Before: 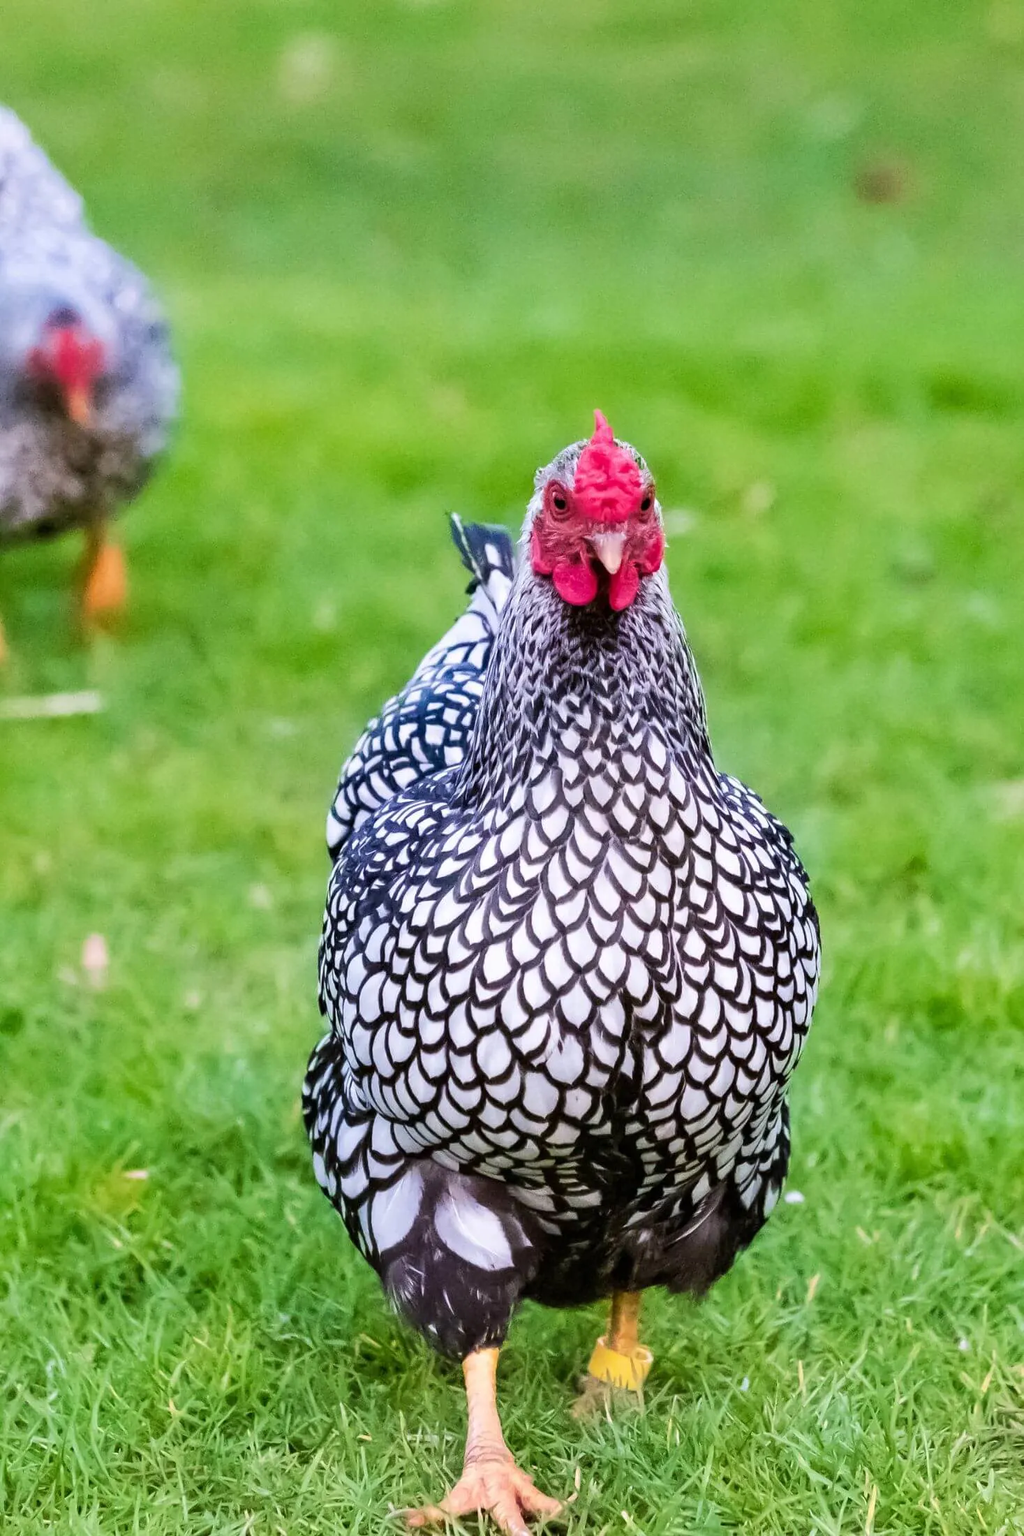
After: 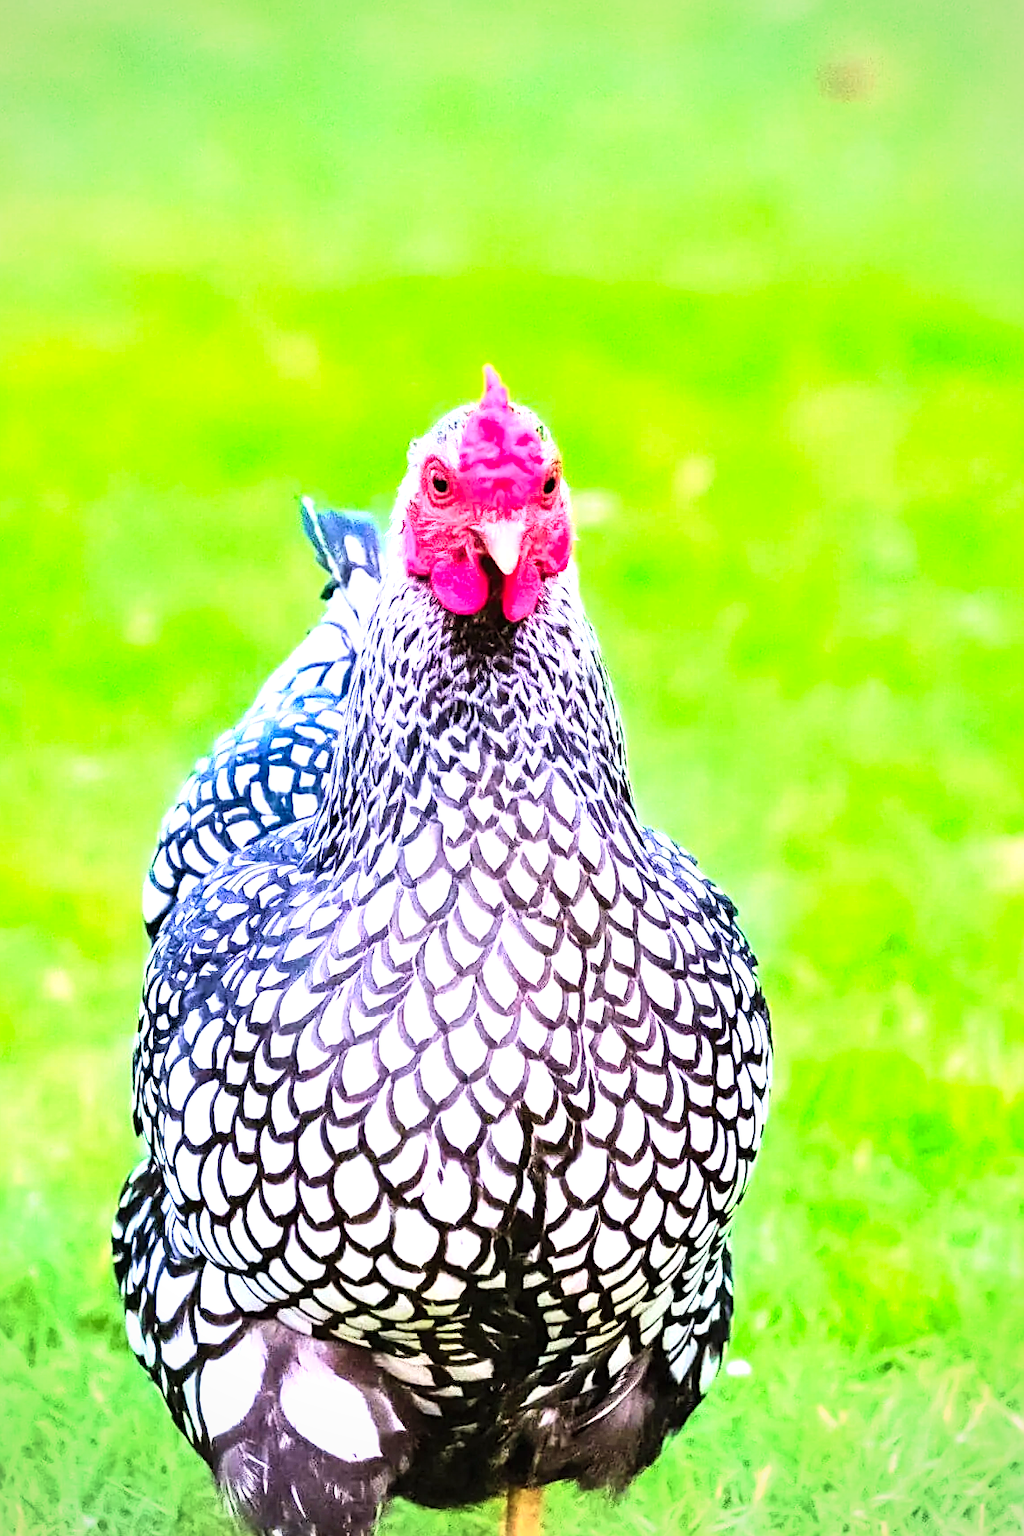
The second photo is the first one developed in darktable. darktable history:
sharpen: on, module defaults
contrast brightness saturation: contrast 0.24, brightness 0.267, saturation 0.384
exposure: exposure 0.581 EV, compensate exposure bias true, compensate highlight preservation false
crop and rotate: left 20.936%, top 8.042%, right 0.432%, bottom 13.374%
velvia: strength 27.45%
tone equalizer: -8 EV -0.759 EV, -7 EV -0.735 EV, -6 EV -0.568 EV, -5 EV -0.368 EV, -3 EV 0.375 EV, -2 EV 0.6 EV, -1 EV 0.695 EV, +0 EV 0.728 EV
vignetting: brightness -0.16, unbound false
